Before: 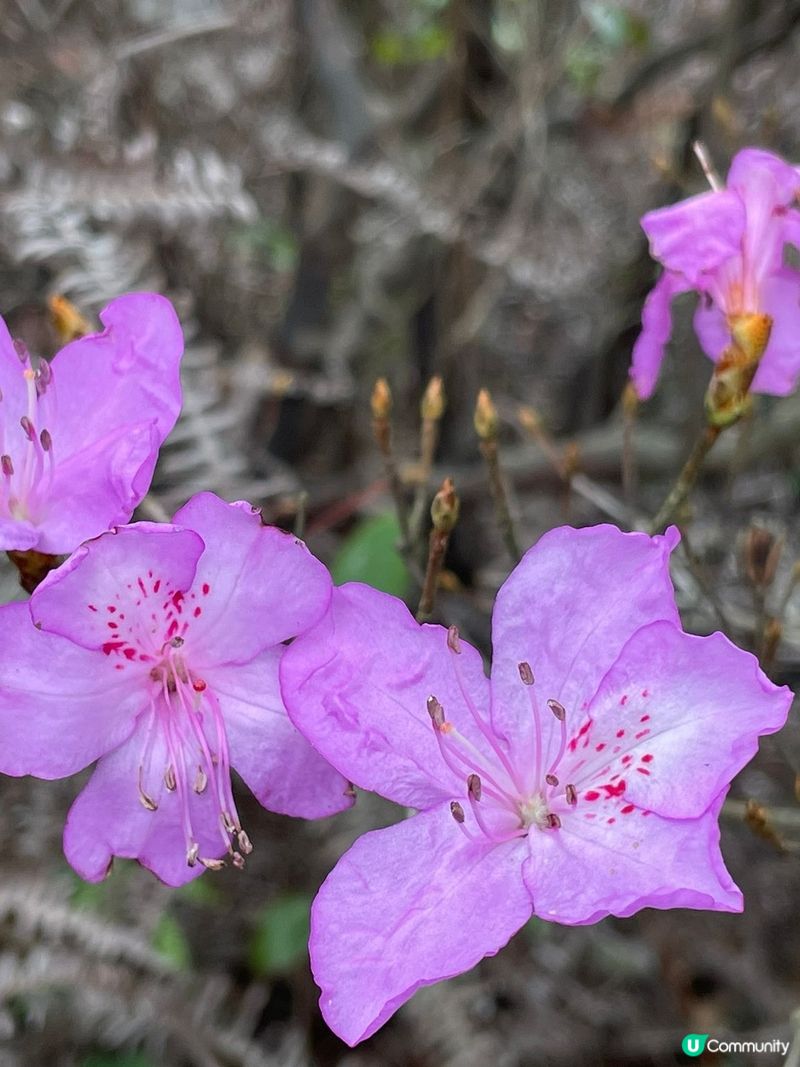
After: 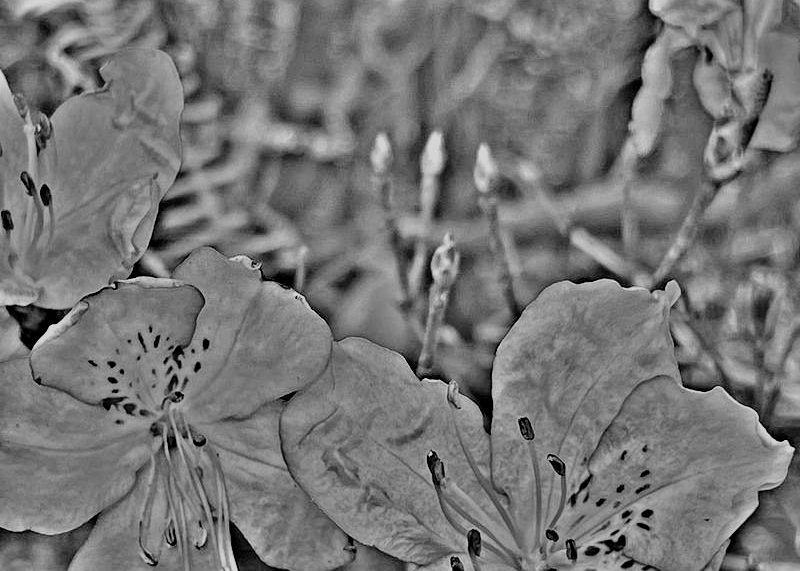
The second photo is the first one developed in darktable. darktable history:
crop and rotate: top 23.043%, bottom 23.437%
highpass: on, module defaults
filmic rgb: black relative exposure -7.65 EV, white relative exposure 4.56 EV, hardness 3.61
